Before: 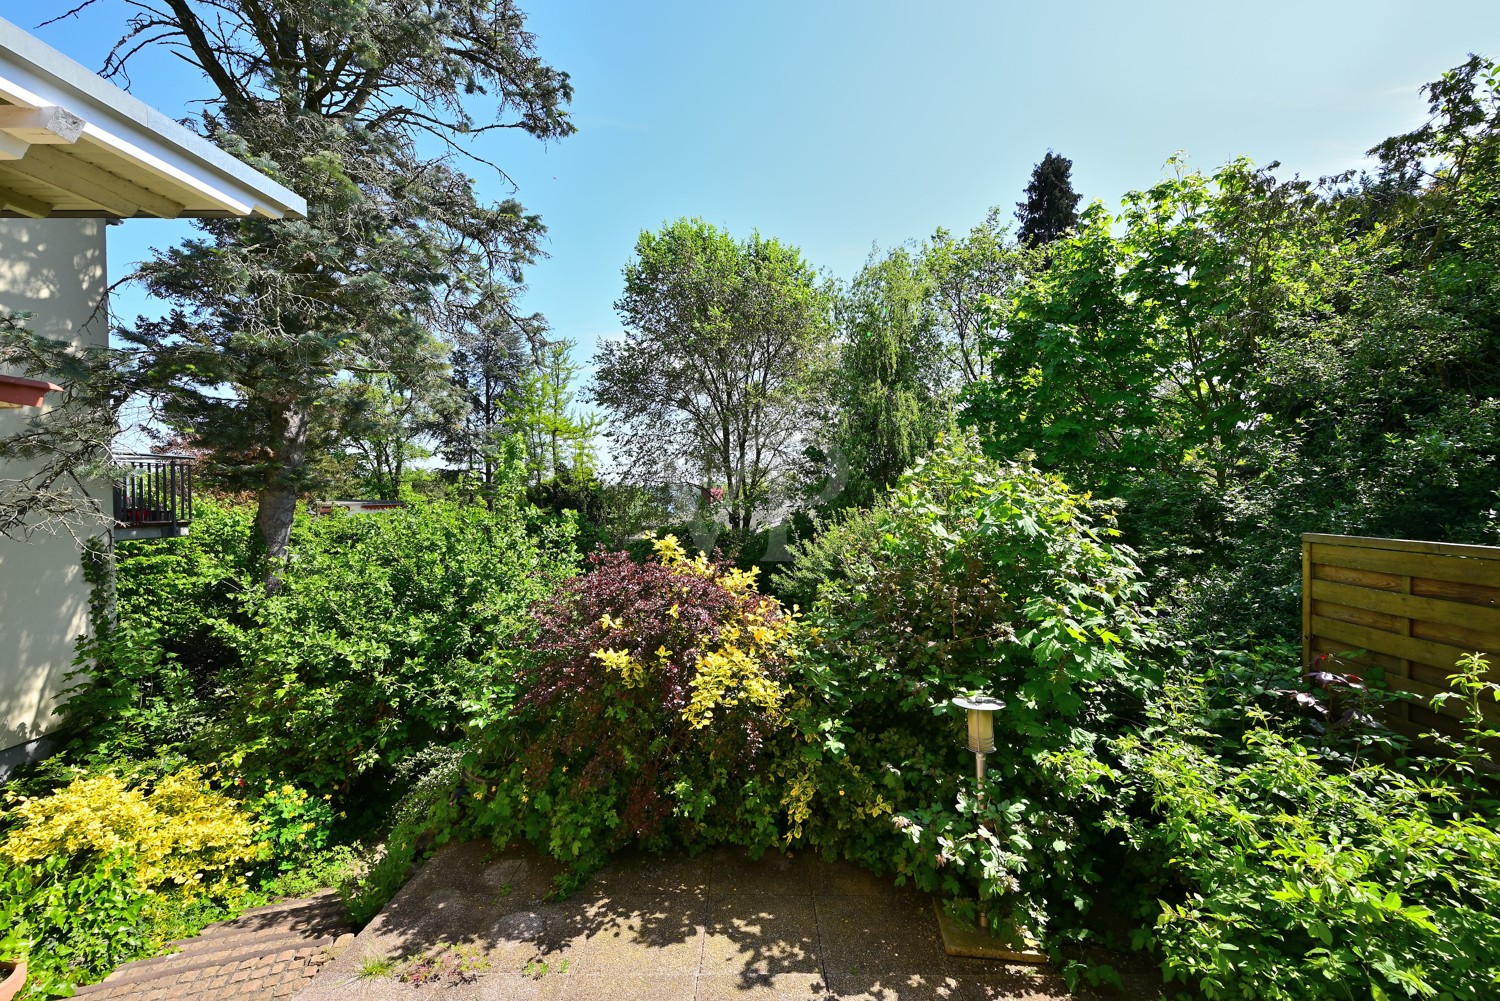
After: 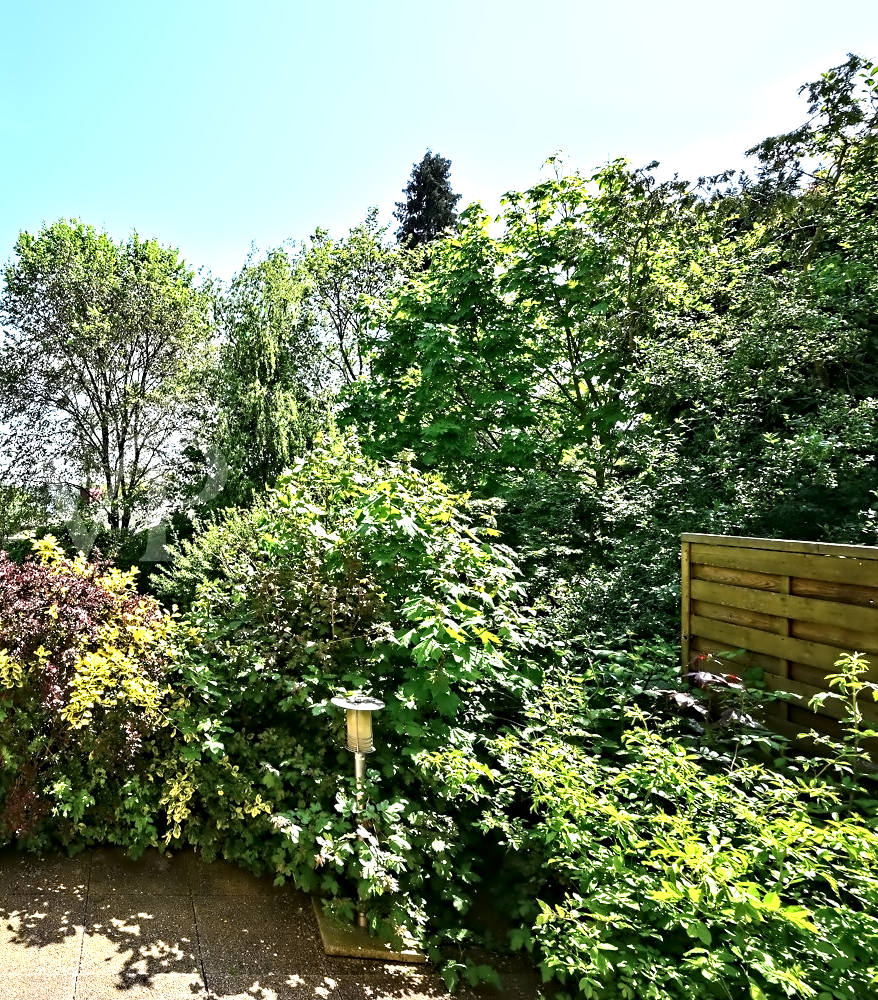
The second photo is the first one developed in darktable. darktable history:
vibrance: vibrance 0%
exposure: black level correction 0, exposure 0.7 EV, compensate exposure bias true, compensate highlight preservation false
crop: left 41.402%
contrast equalizer: octaves 7, y [[0.5, 0.542, 0.583, 0.625, 0.667, 0.708], [0.5 ×6], [0.5 ×6], [0, 0.033, 0.067, 0.1, 0.133, 0.167], [0, 0.05, 0.1, 0.15, 0.2, 0.25]]
